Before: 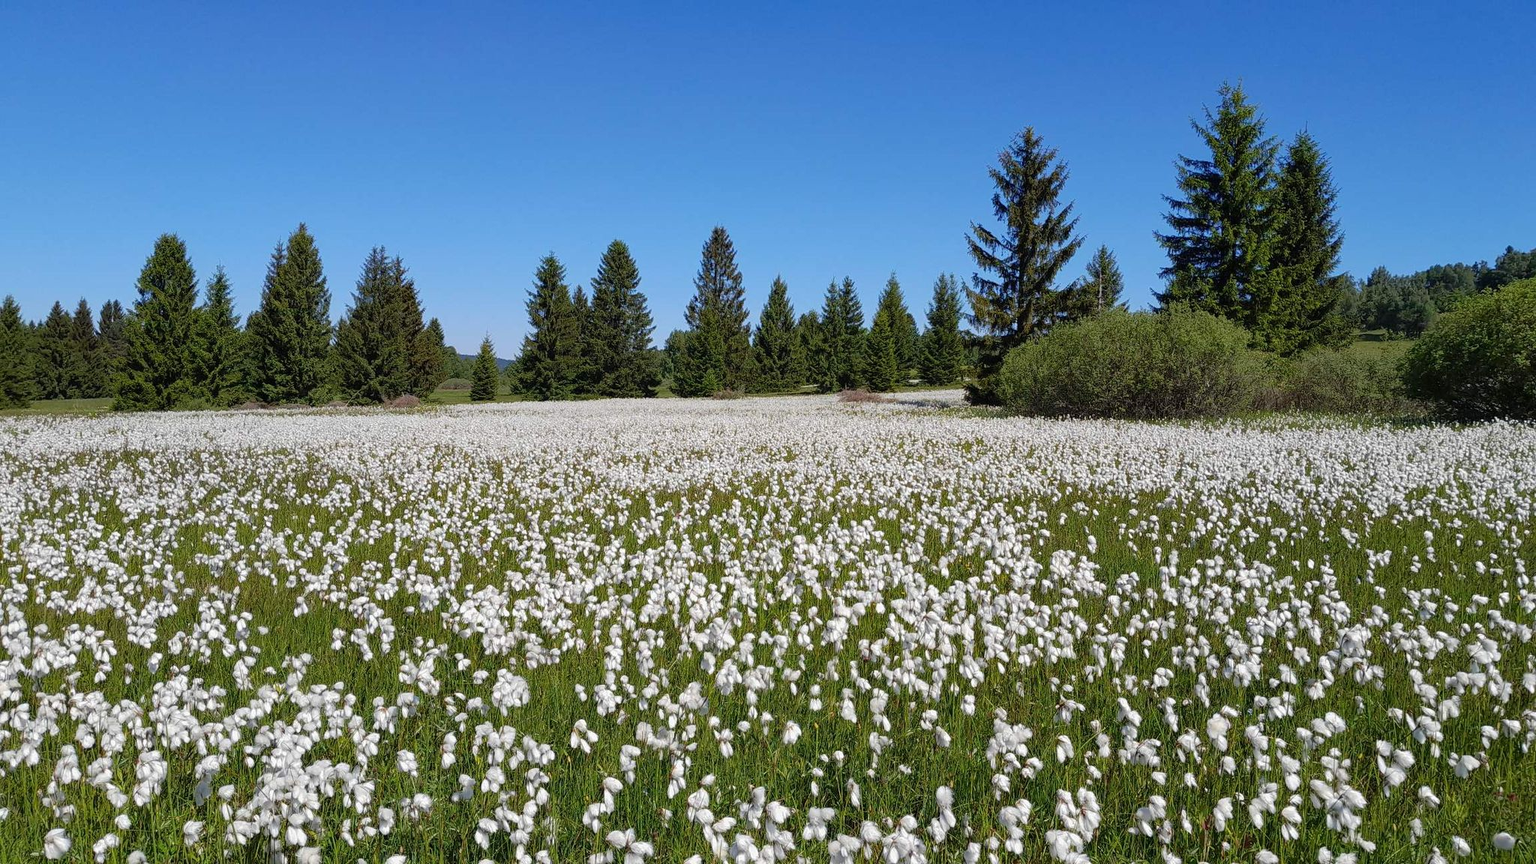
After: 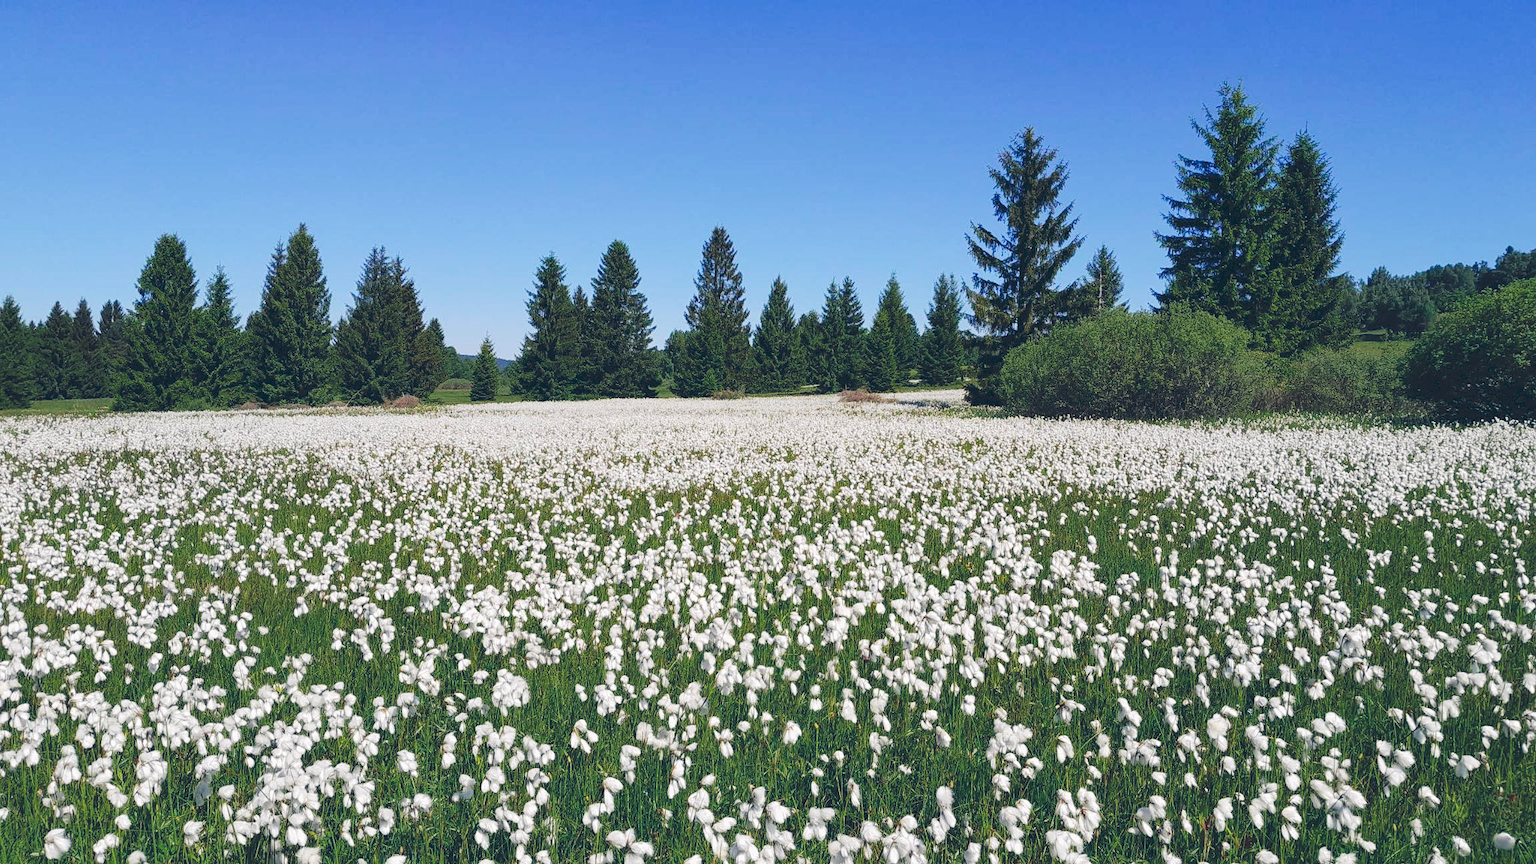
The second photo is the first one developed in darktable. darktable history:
tone curve: curves: ch0 [(0, 0) (0.003, 0.117) (0.011, 0.125) (0.025, 0.133) (0.044, 0.144) (0.069, 0.152) (0.1, 0.167) (0.136, 0.186) (0.177, 0.21) (0.224, 0.244) (0.277, 0.295) (0.335, 0.357) (0.399, 0.445) (0.468, 0.531) (0.543, 0.629) (0.623, 0.716) (0.709, 0.803) (0.801, 0.876) (0.898, 0.939) (1, 1)], preserve colors none
color look up table: target L [94.04, 90.62, 86.75, 87.57, 61.88, 65.76, 65.03, 56.6, 45.07, 31.92, 21.86, 3.447, 200.4, 90.16, 78.99, 74.8, 70.09, 65.34, 55.85, 58.74, 55.66, 57.85, 55.97, 47.96, 46.61, 46.05, 30.95, 30.31, 19.6, 73.15, 70.86, 59.28, 59.81, 53.18, 57.61, 44.5, 42.78, 33.56, 36.55, 32.67, 27.22, 11.36, 8.863, 84.56, 68.39, 67.02, 65.94, 45.86, 44.77], target a [-25.98, -24.71, -36.76, -41.34, -52.78, -52.95, -21.78, -16.14, -27.7, -31.53, -24.74, -8.24, 0, 6.678, 8.971, 24.39, 33.16, 1.448, 49.99, 5.829, 54.42, 25.71, 34.92, 67.46, 59.47, 56.7, 4.892, -2.713, 24.13, 26.88, 46.61, 59.27, 51.33, 81.36, 72.41, 62.62, 35.5, 23.09, 57.41, 57.62, 35.84, 29.62, 3.36, -5.722, -20.98, -33.25, -2.089, -6.012, -21.88], target b [75.47, 10.16, 40.4, 4.442, 42.41, 25.98, 24.24, 9.313, 33.64, 14.27, 1.93, -16.88, 0, 2.386, 74.76, 34.44, 21.2, 60.75, 56.77, 4.467, 28.33, 24.24, 59.51, 9.802, 32.36, 47.68, -1.847, 24.75, 11.01, -23.28, -41.9, -12.88, -15.66, -45.56, -60.55, -10.94, -83.34, -68.02, -27.02, -61.2, -18, -53.34, -38.01, -20.08, -26.76, -2.365, -48.74, -43.84, -8.454], num patches 49
